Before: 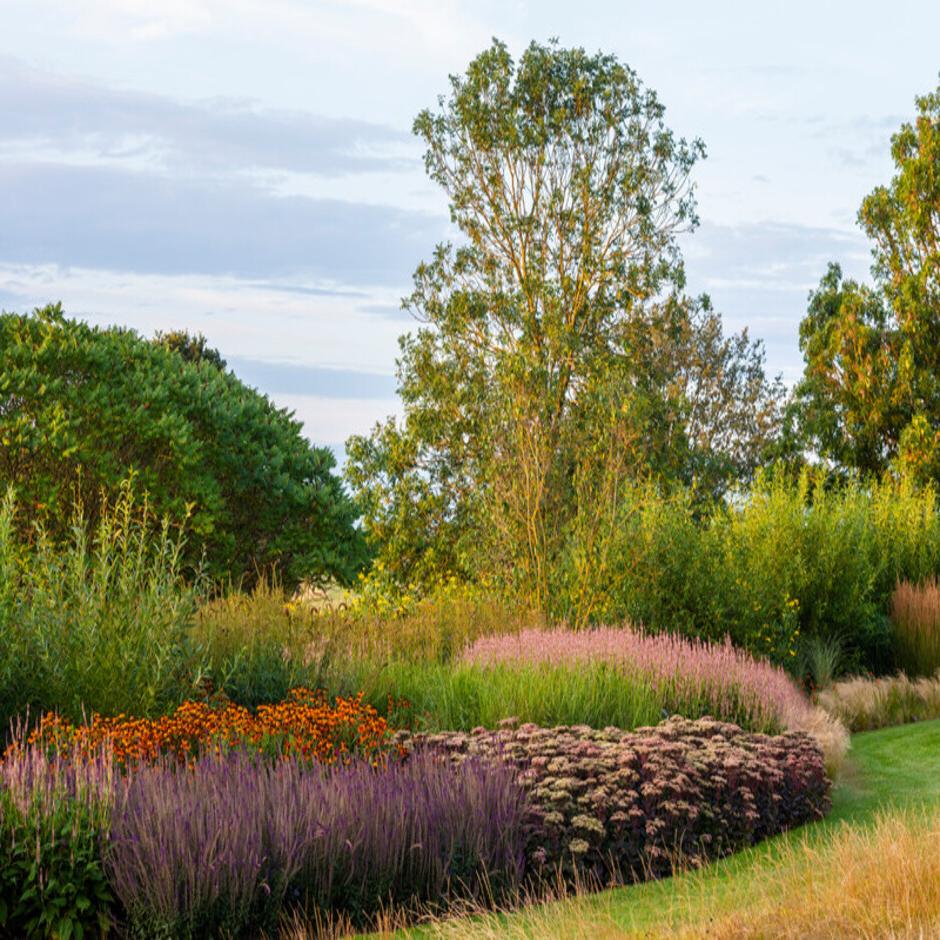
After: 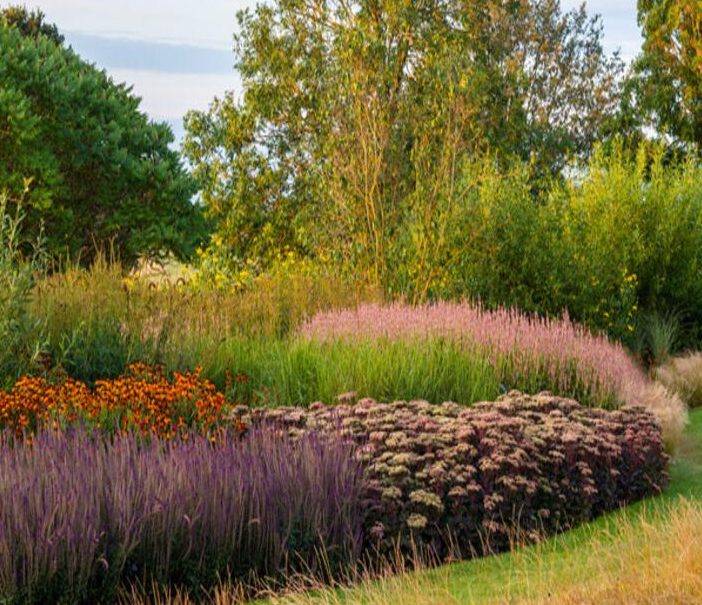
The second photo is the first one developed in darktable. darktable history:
crop and rotate: left 17.382%, top 34.595%, right 7.901%, bottom 1.041%
